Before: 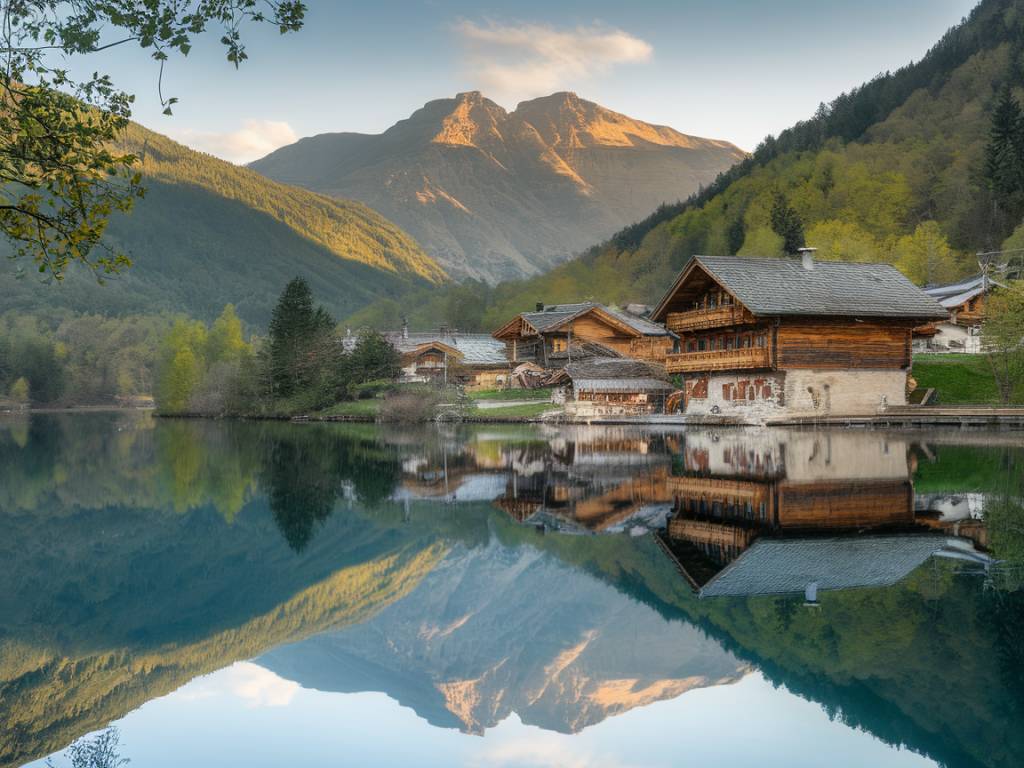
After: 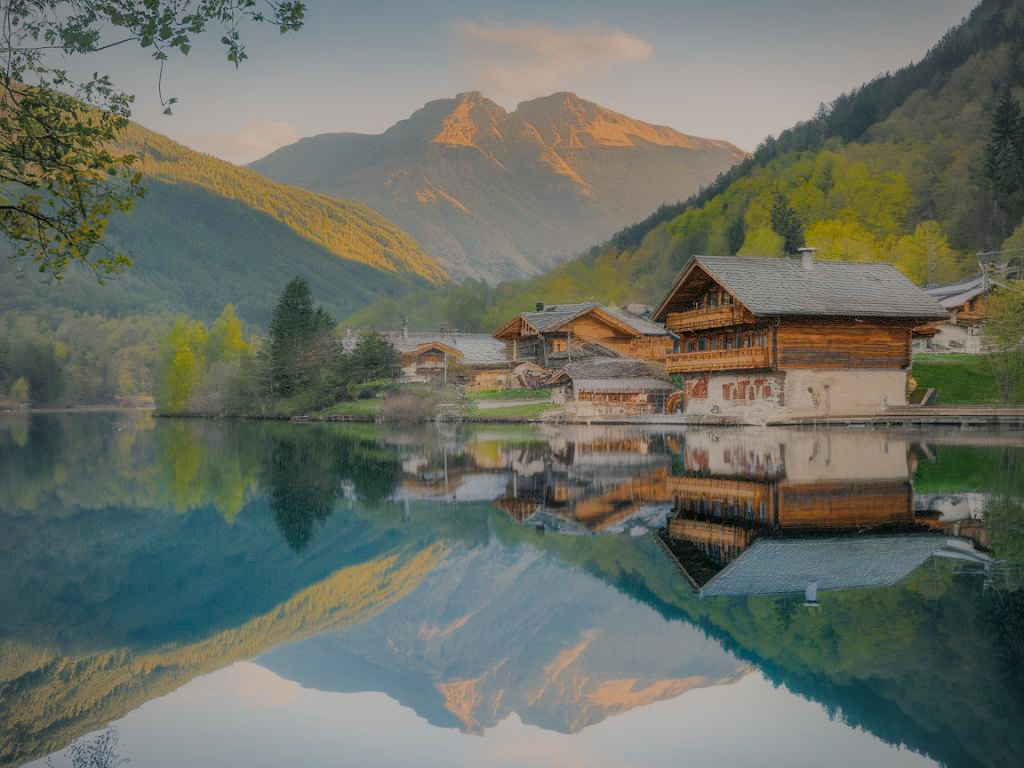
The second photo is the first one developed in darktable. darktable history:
vignetting: fall-off start 74.21%, fall-off radius 65.72%
color balance rgb: shadows lift › chroma 2.008%, shadows lift › hue 247.4°, highlights gain › chroma 2.984%, highlights gain › hue 60.12°, perceptual saturation grading › global saturation 34.943%, perceptual saturation grading › highlights -29.86%, perceptual saturation grading › shadows 35.74%, perceptual brilliance grading › highlights 17.678%, perceptual brilliance grading › mid-tones 32.676%, perceptual brilliance grading › shadows -31.014%
filmic rgb: black relative exposure -15.95 EV, white relative exposure 7.94 EV, hardness 4.16, latitude 50.21%, contrast 0.517, contrast in shadows safe
